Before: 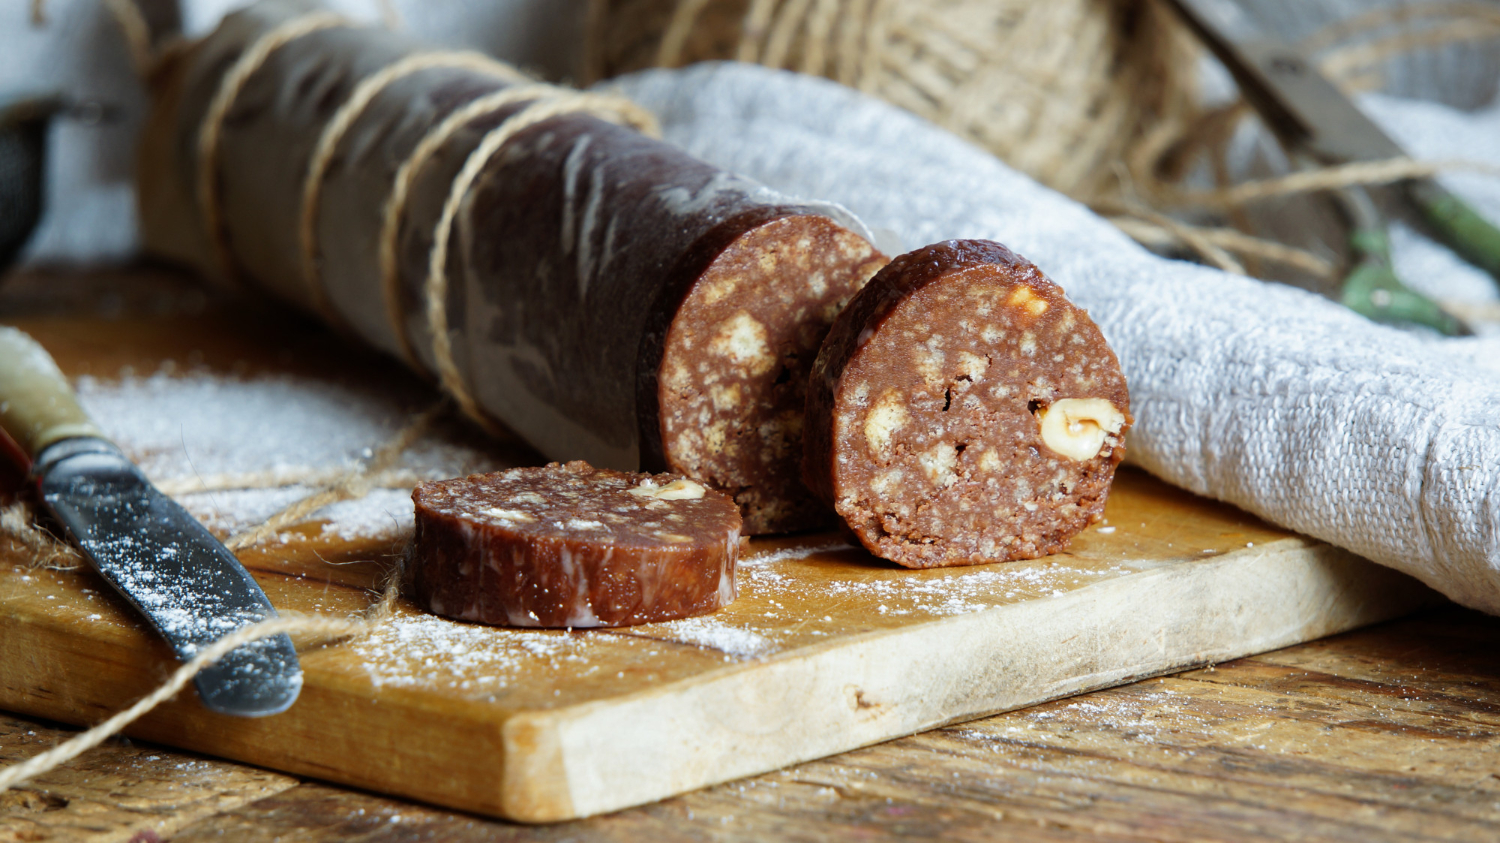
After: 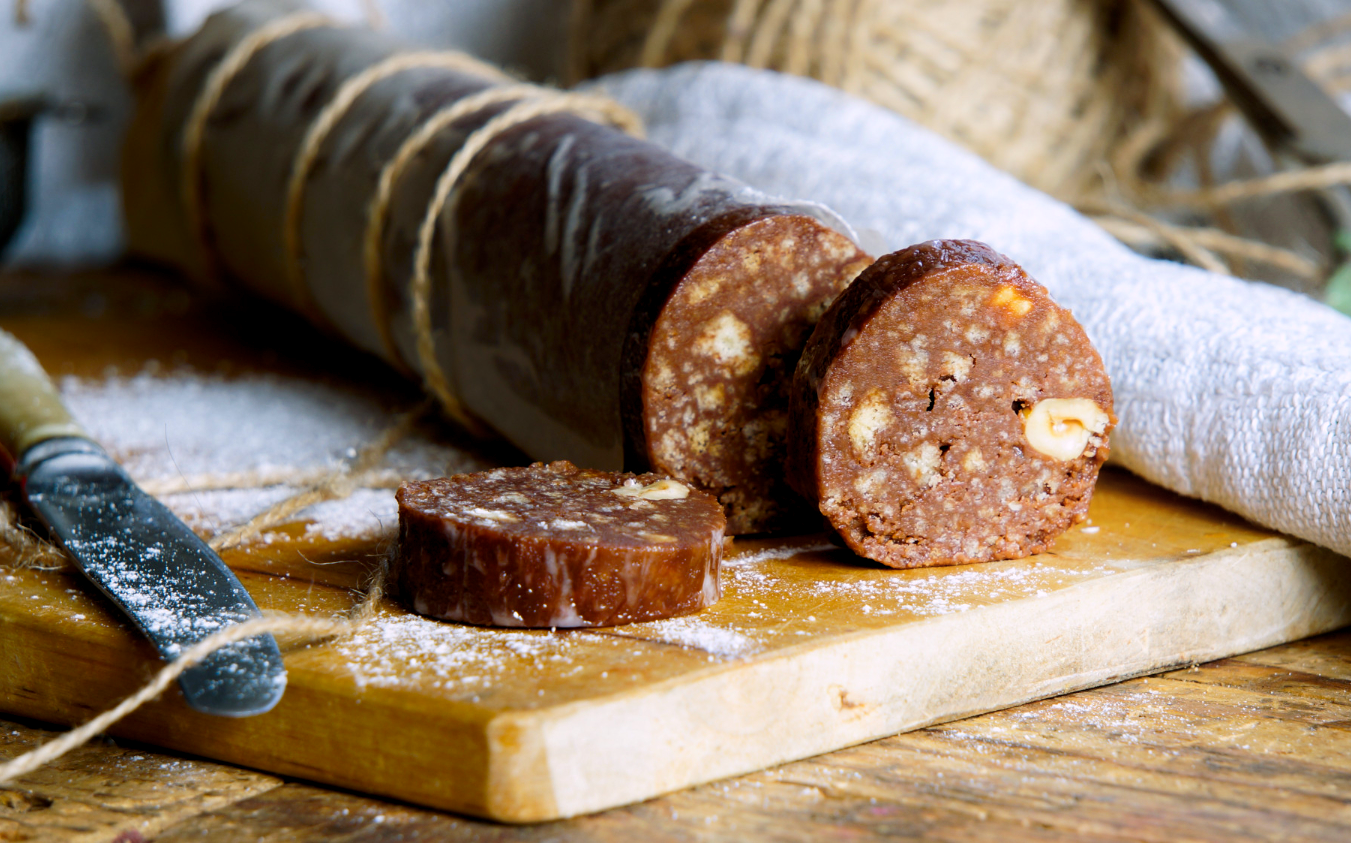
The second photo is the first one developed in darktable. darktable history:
shadows and highlights: shadows -54.3, highlights 86.09, soften with gaussian
color balance rgb: shadows lift › chroma 2%, shadows lift › hue 217.2°, power › chroma 0.25%, power › hue 60°, highlights gain › chroma 1.5%, highlights gain › hue 309.6°, global offset › luminance -0.25%, perceptual saturation grading › global saturation 15%, global vibrance 15%
crop and rotate: left 1.088%, right 8.807%
